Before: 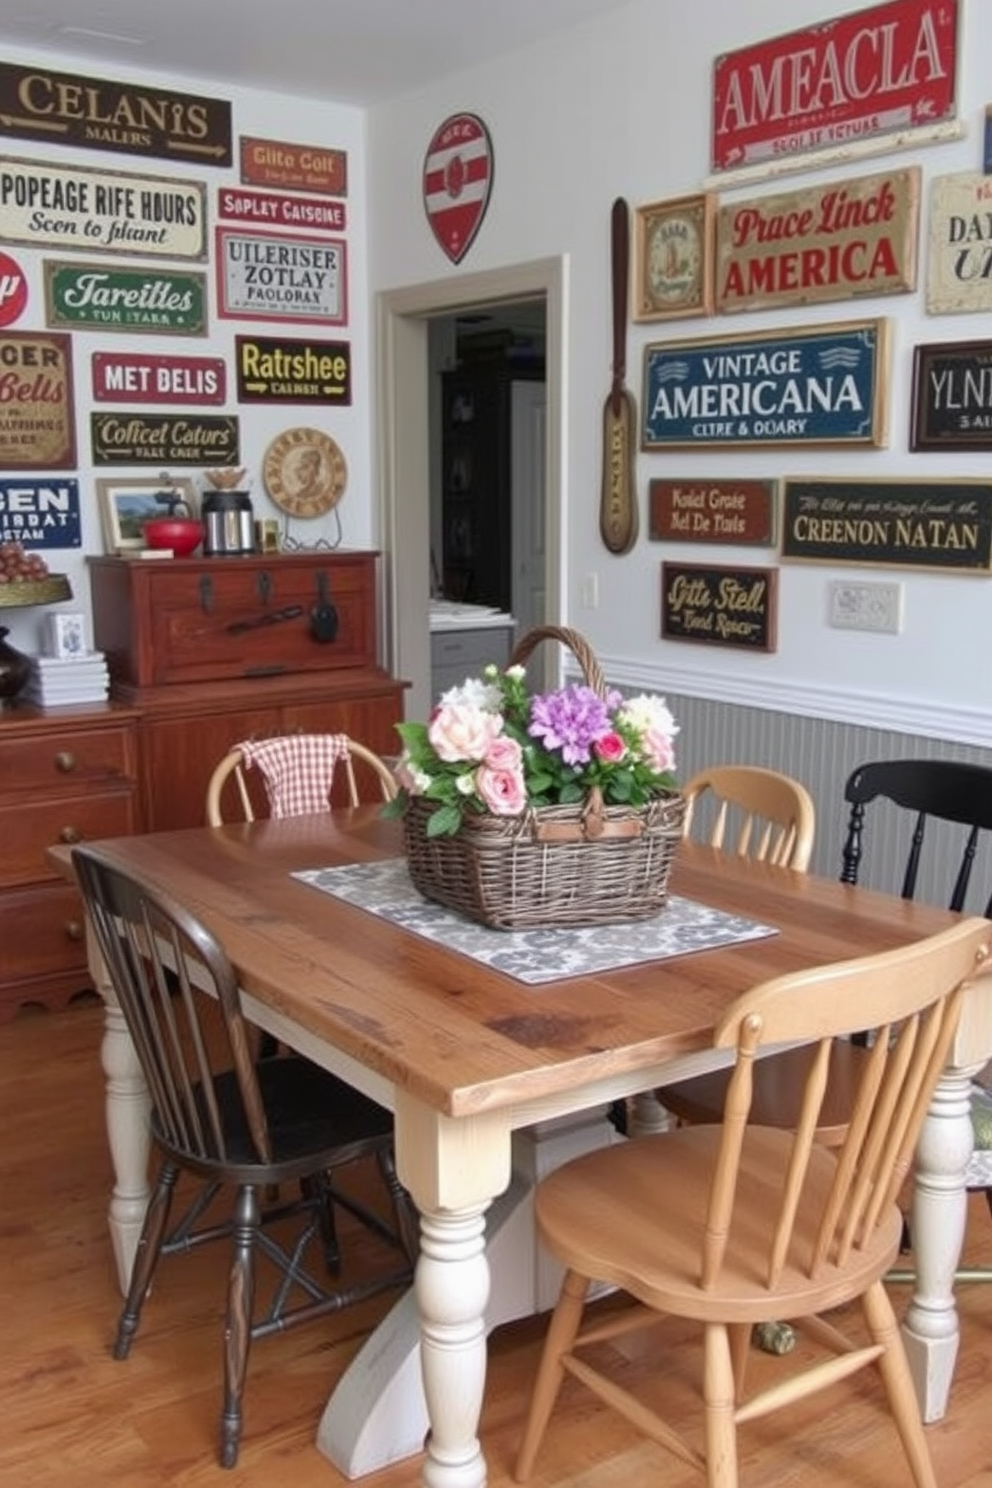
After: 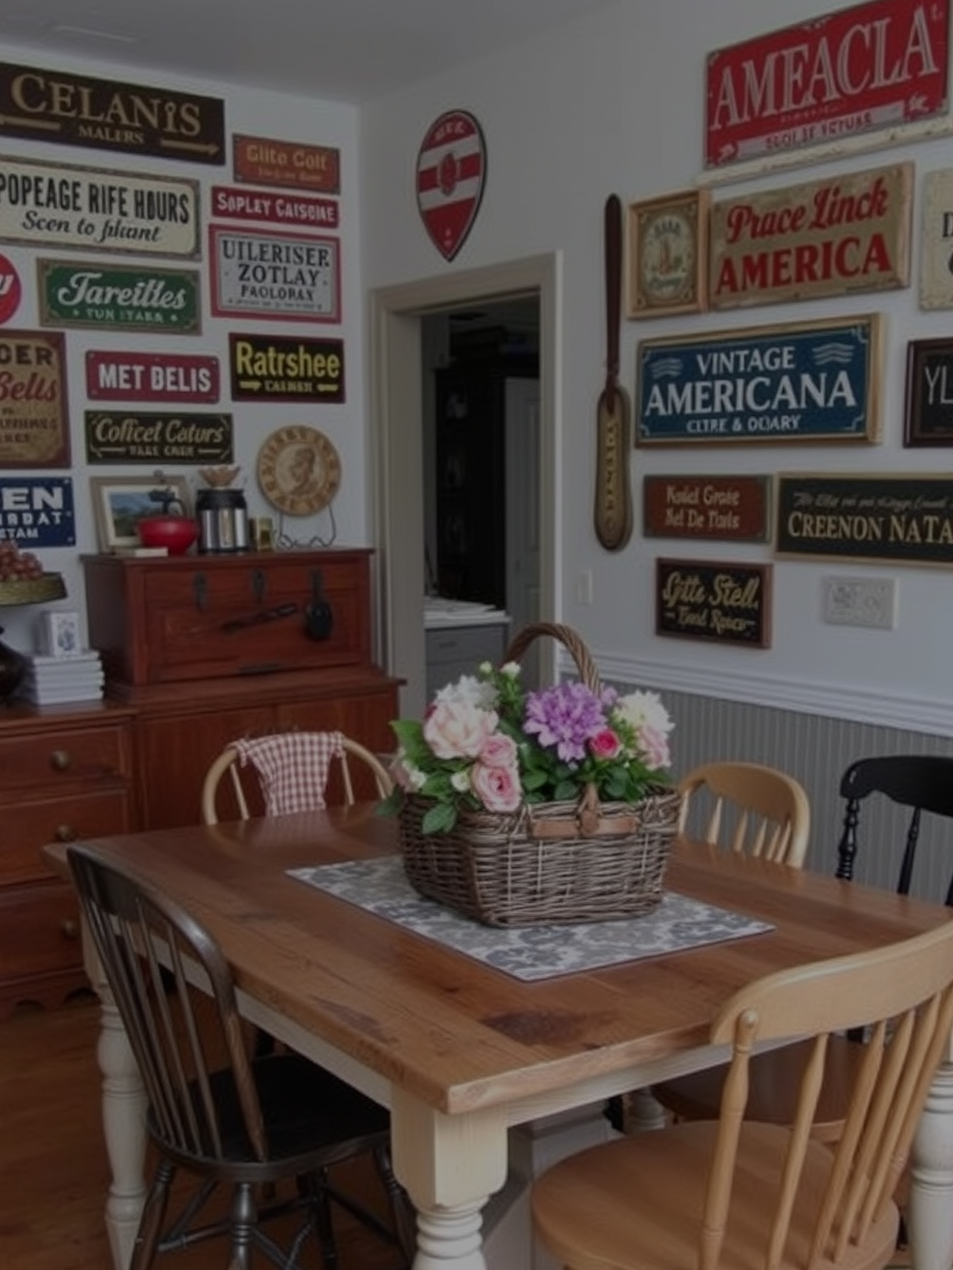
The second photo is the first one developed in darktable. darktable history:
crop and rotate: angle 0.2°, left 0.275%, right 3.127%, bottom 14.18%
exposure: exposure -1.468 EV, compensate highlight preservation false
